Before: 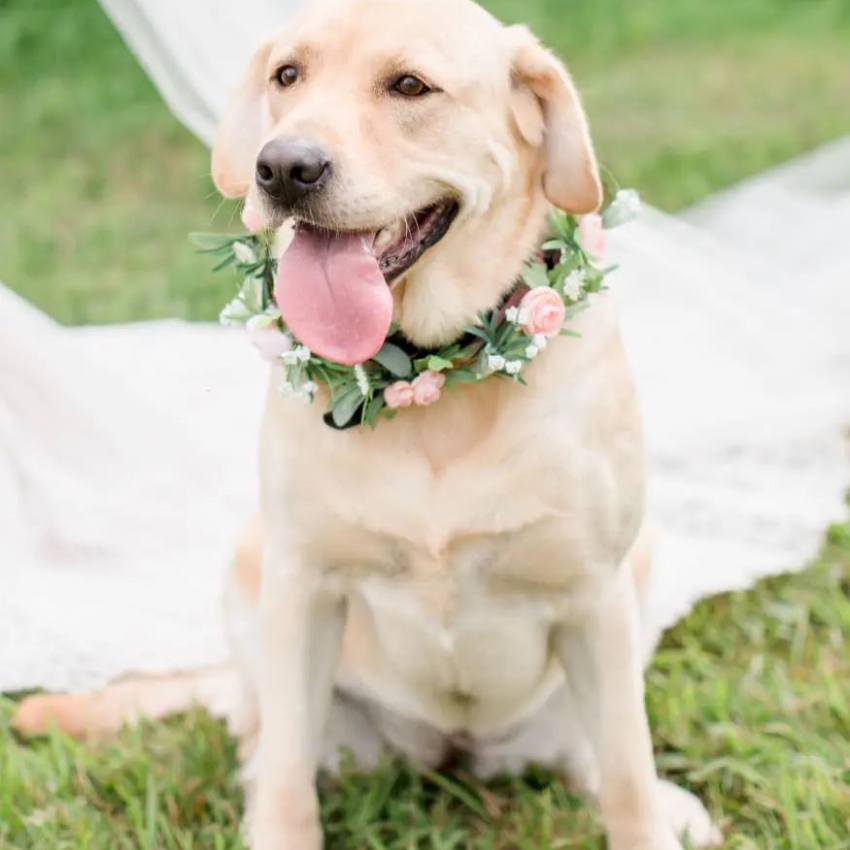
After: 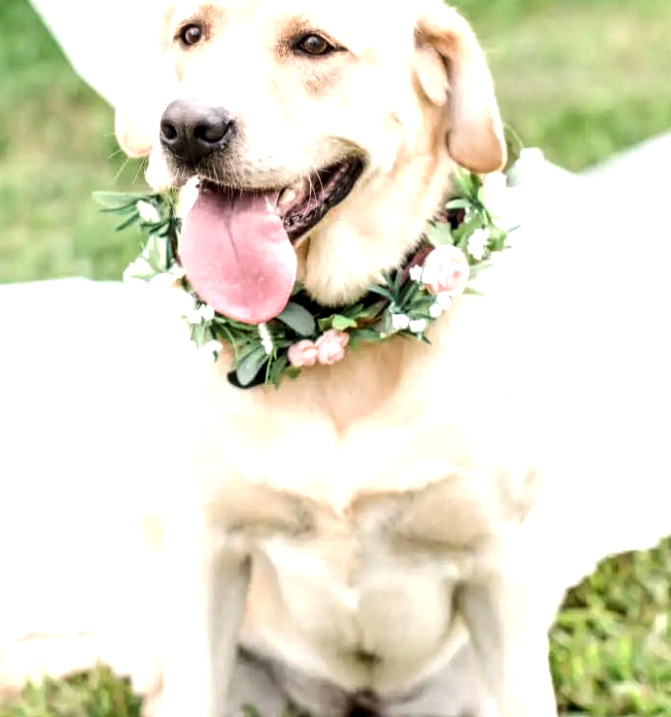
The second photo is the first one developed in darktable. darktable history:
crop: left 11.341%, top 4.935%, right 9.605%, bottom 10.669%
local contrast: detail 150%
tone equalizer: -8 EV -0.711 EV, -7 EV -0.714 EV, -6 EV -0.561 EV, -5 EV -0.381 EV, -3 EV 0.393 EV, -2 EV 0.6 EV, -1 EV 0.685 EV, +0 EV 0.741 EV, edges refinement/feathering 500, mask exposure compensation -1.57 EV, preserve details no
